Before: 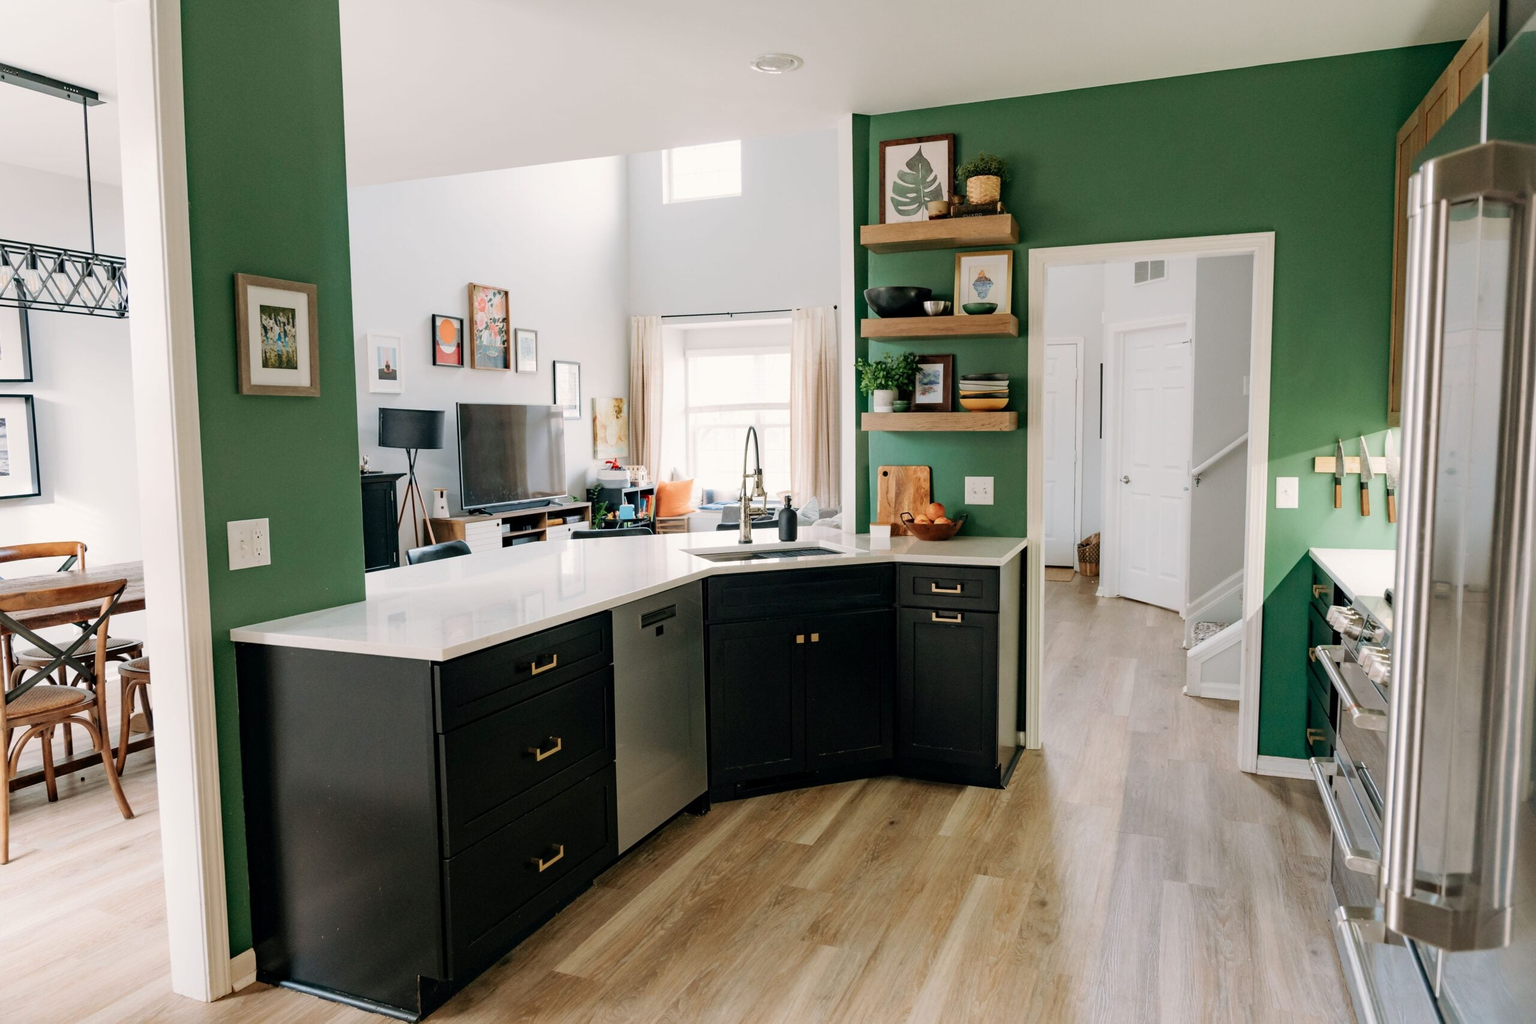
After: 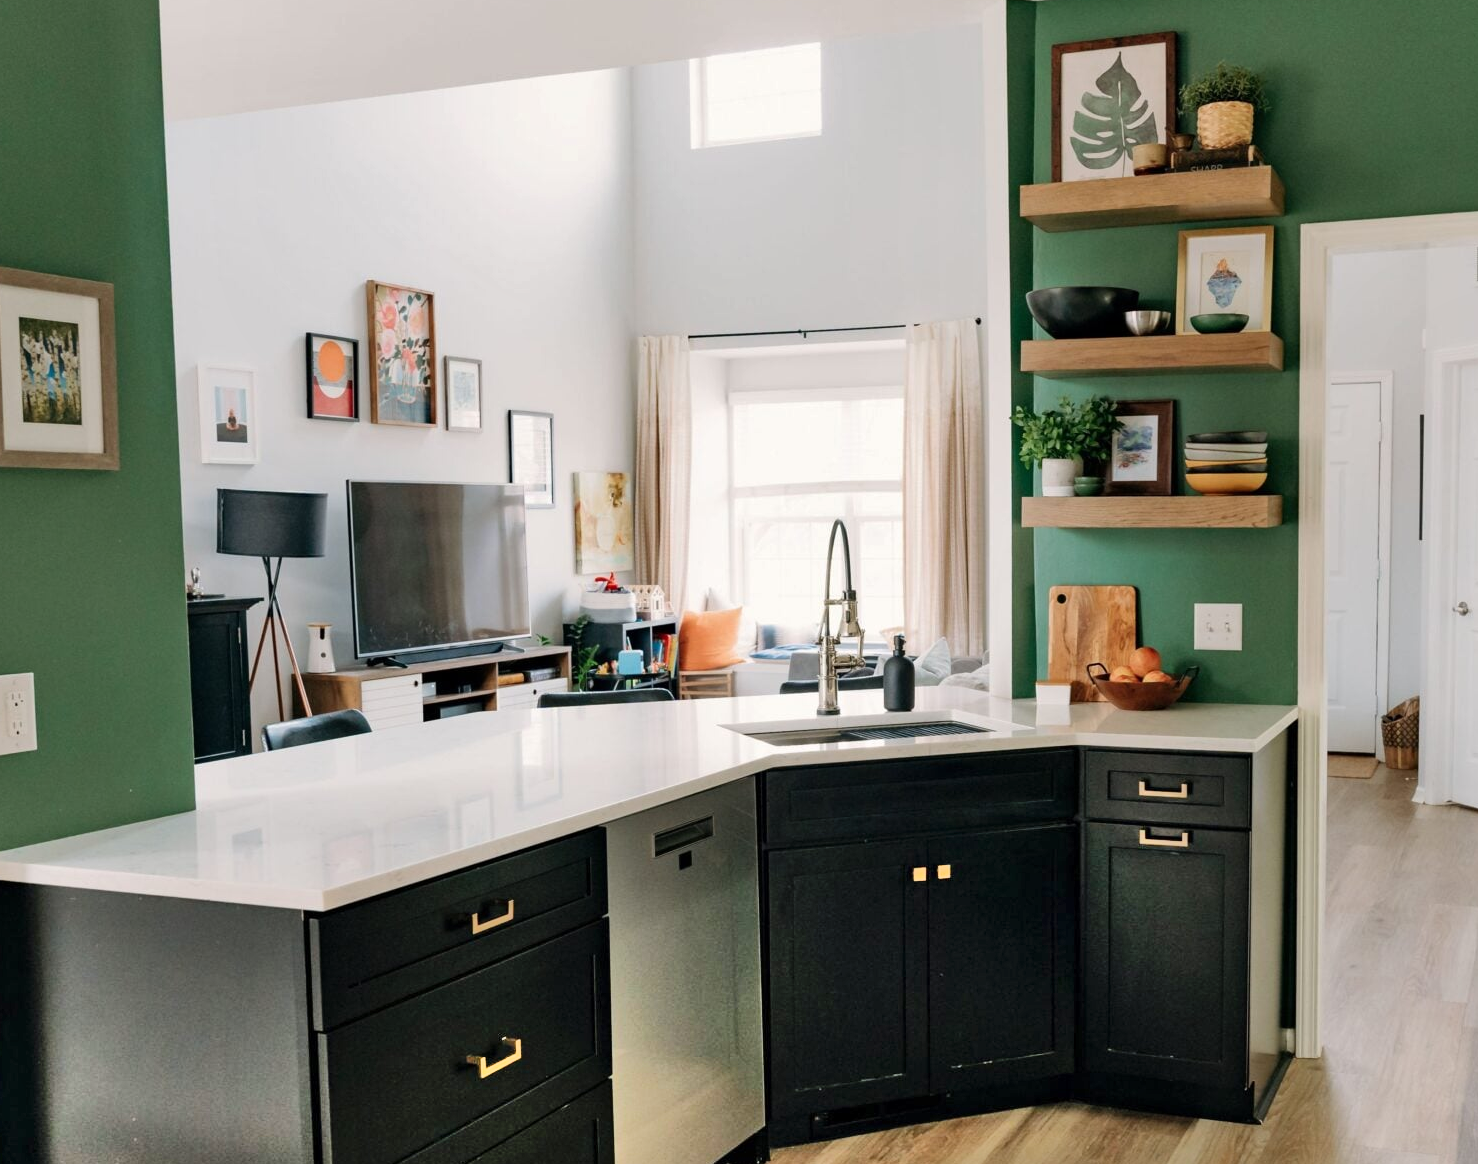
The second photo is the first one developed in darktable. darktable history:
shadows and highlights: shadows 75, highlights -25, soften with gaussian
crop: left 16.202%, top 11.208%, right 26.045%, bottom 20.557%
